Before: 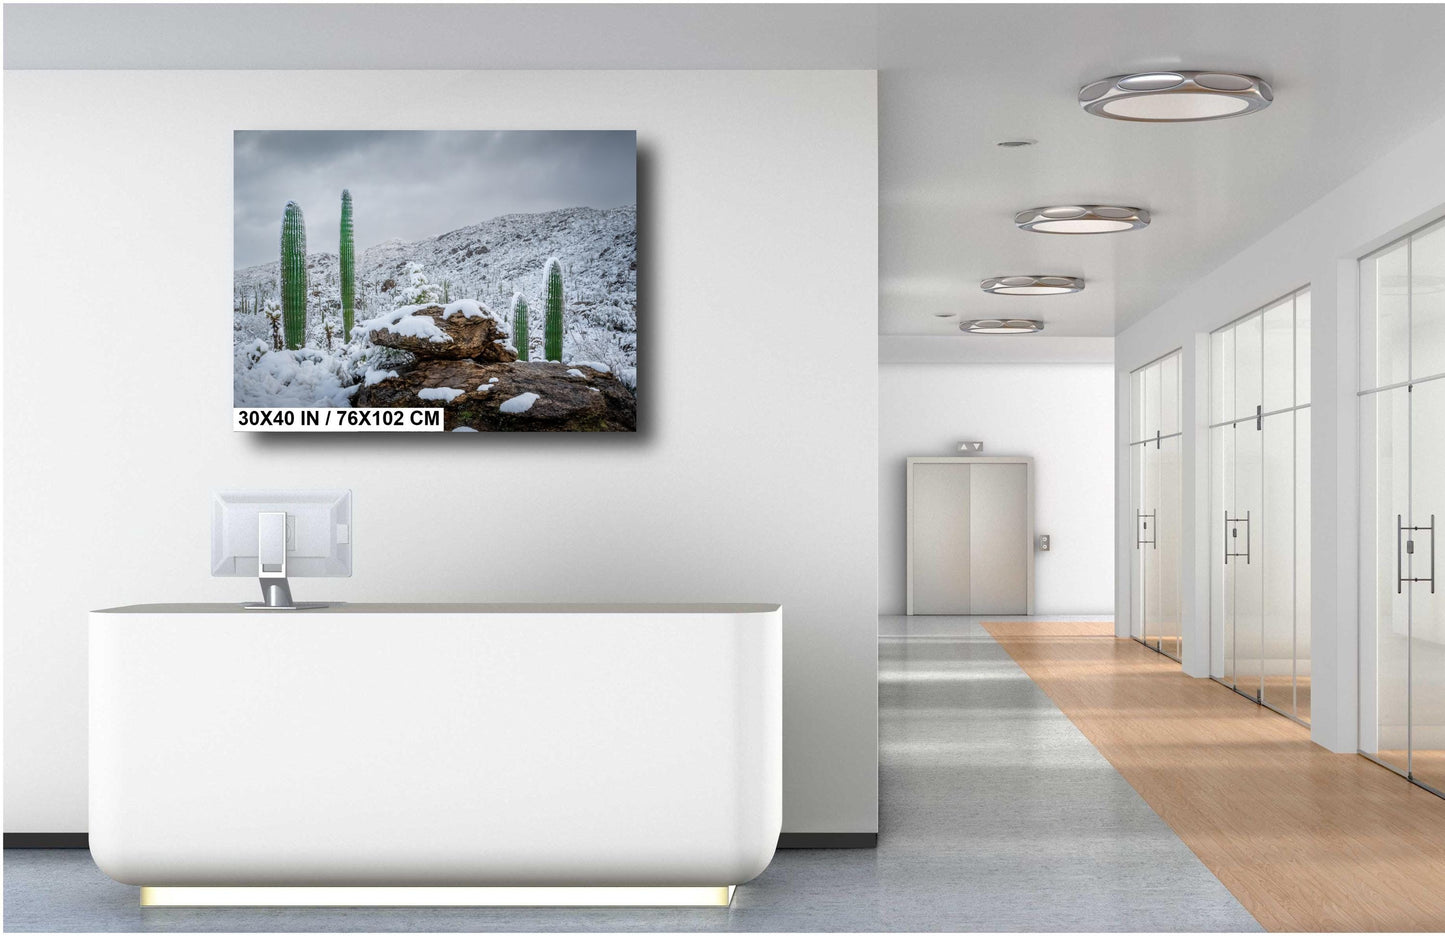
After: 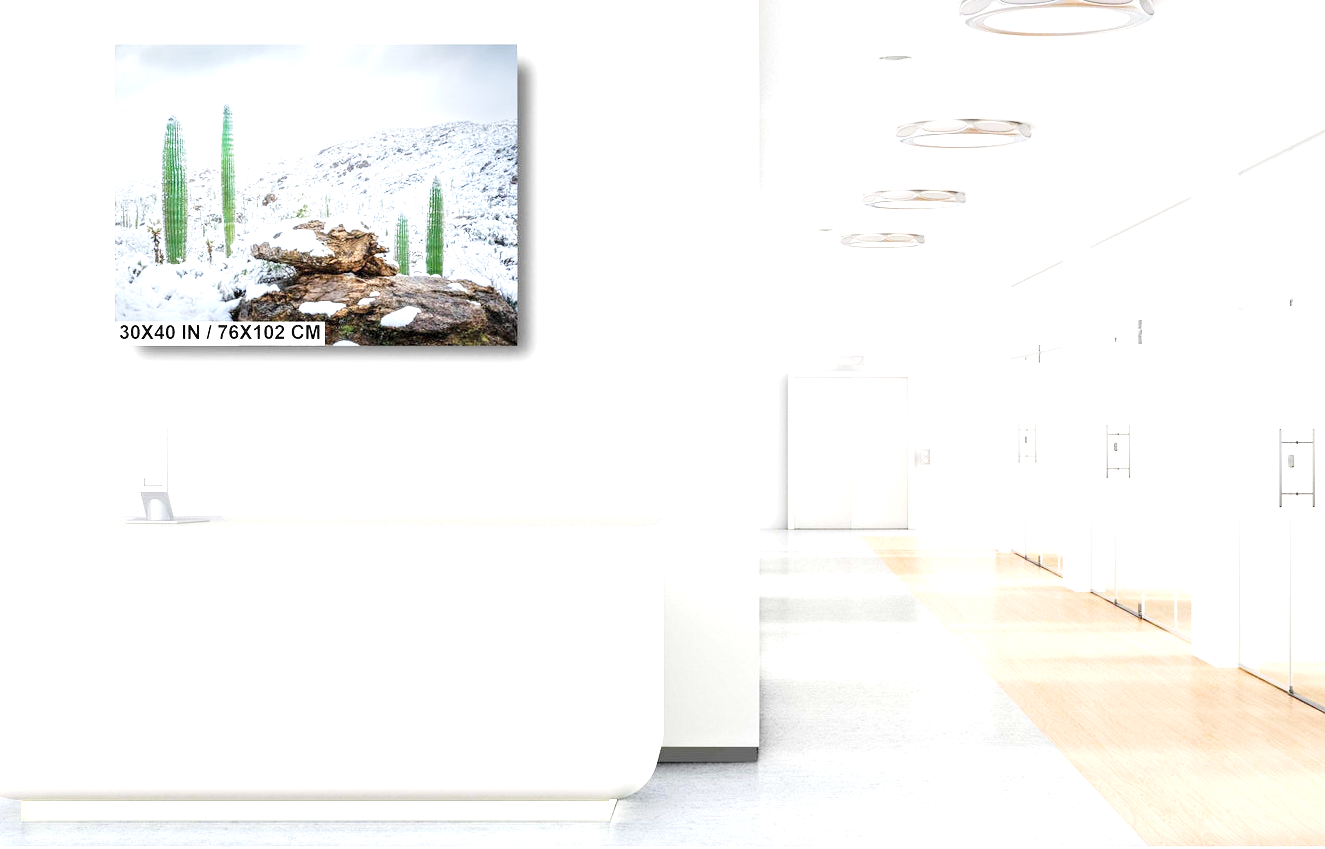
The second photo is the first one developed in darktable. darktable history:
exposure: exposure 1.5 EV, compensate highlight preservation false
crop and rotate: left 8.262%, top 9.226%
base curve: curves: ch0 [(0, 0) (0.204, 0.334) (0.55, 0.733) (1, 1)], preserve colors none
